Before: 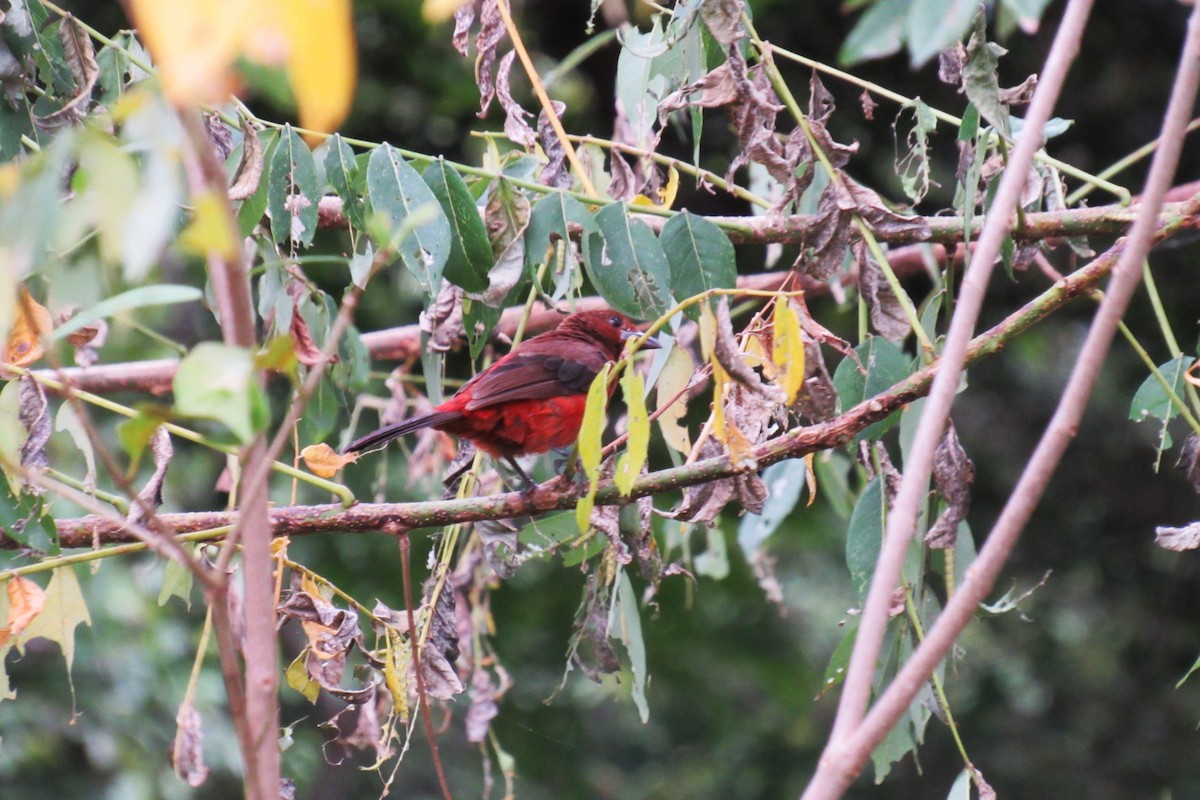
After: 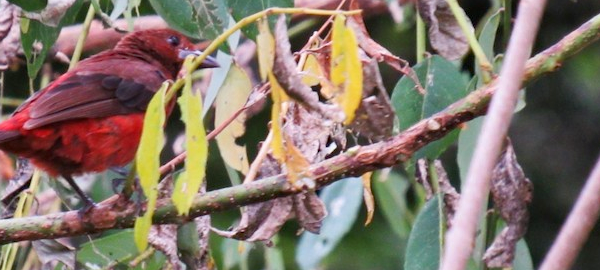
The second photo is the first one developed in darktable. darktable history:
crop: left 36.886%, top 35.138%, right 13.033%, bottom 30.998%
haze removal: compatibility mode true, adaptive false
